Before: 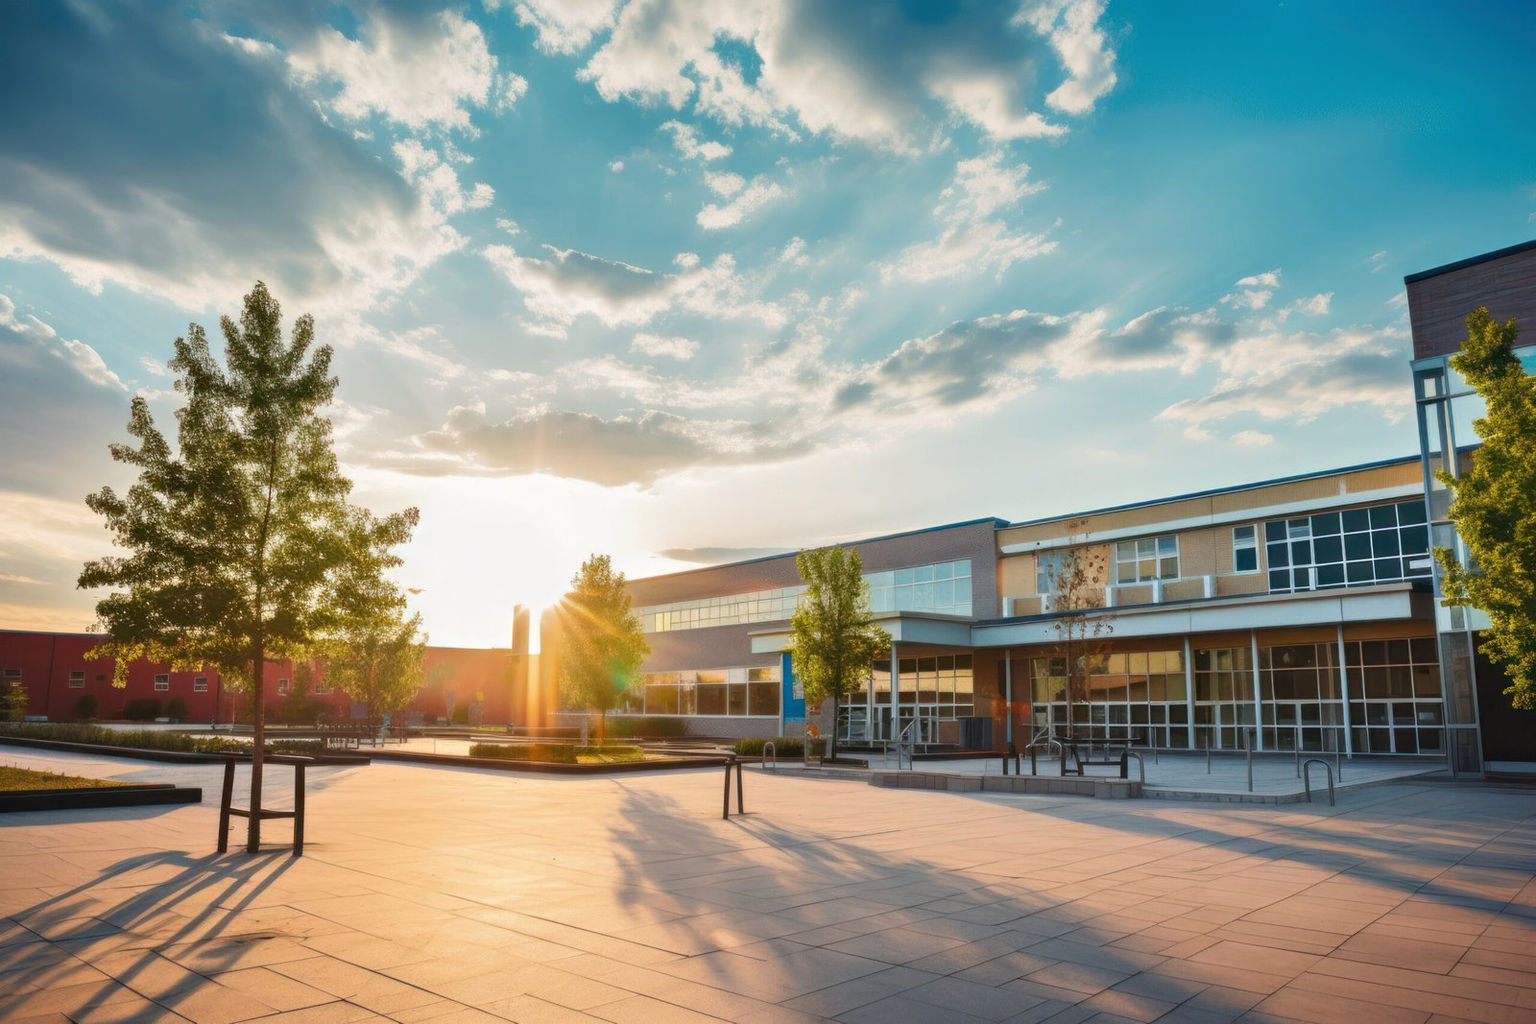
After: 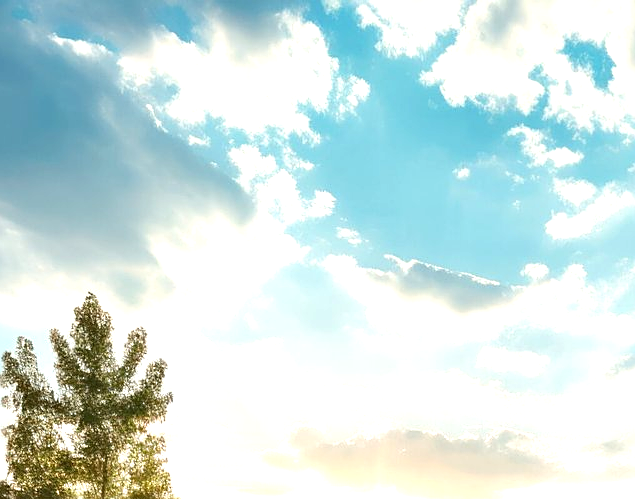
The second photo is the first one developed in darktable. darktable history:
sharpen: on, module defaults
crop and rotate: left 11.296%, top 0.062%, right 48.967%, bottom 53.121%
exposure: black level correction 0, exposure 0.896 EV, compensate highlight preservation false
